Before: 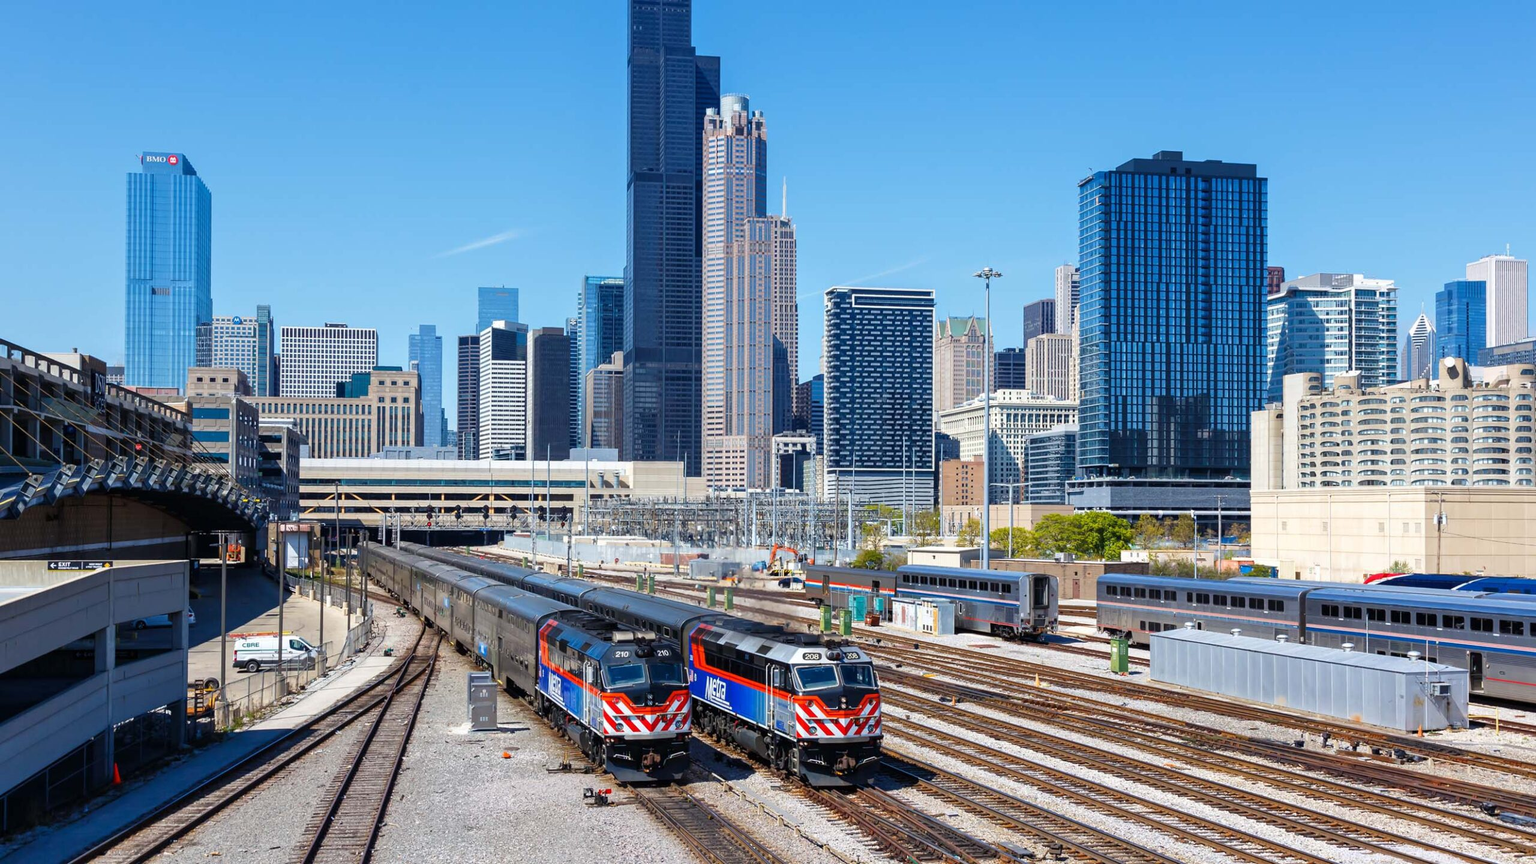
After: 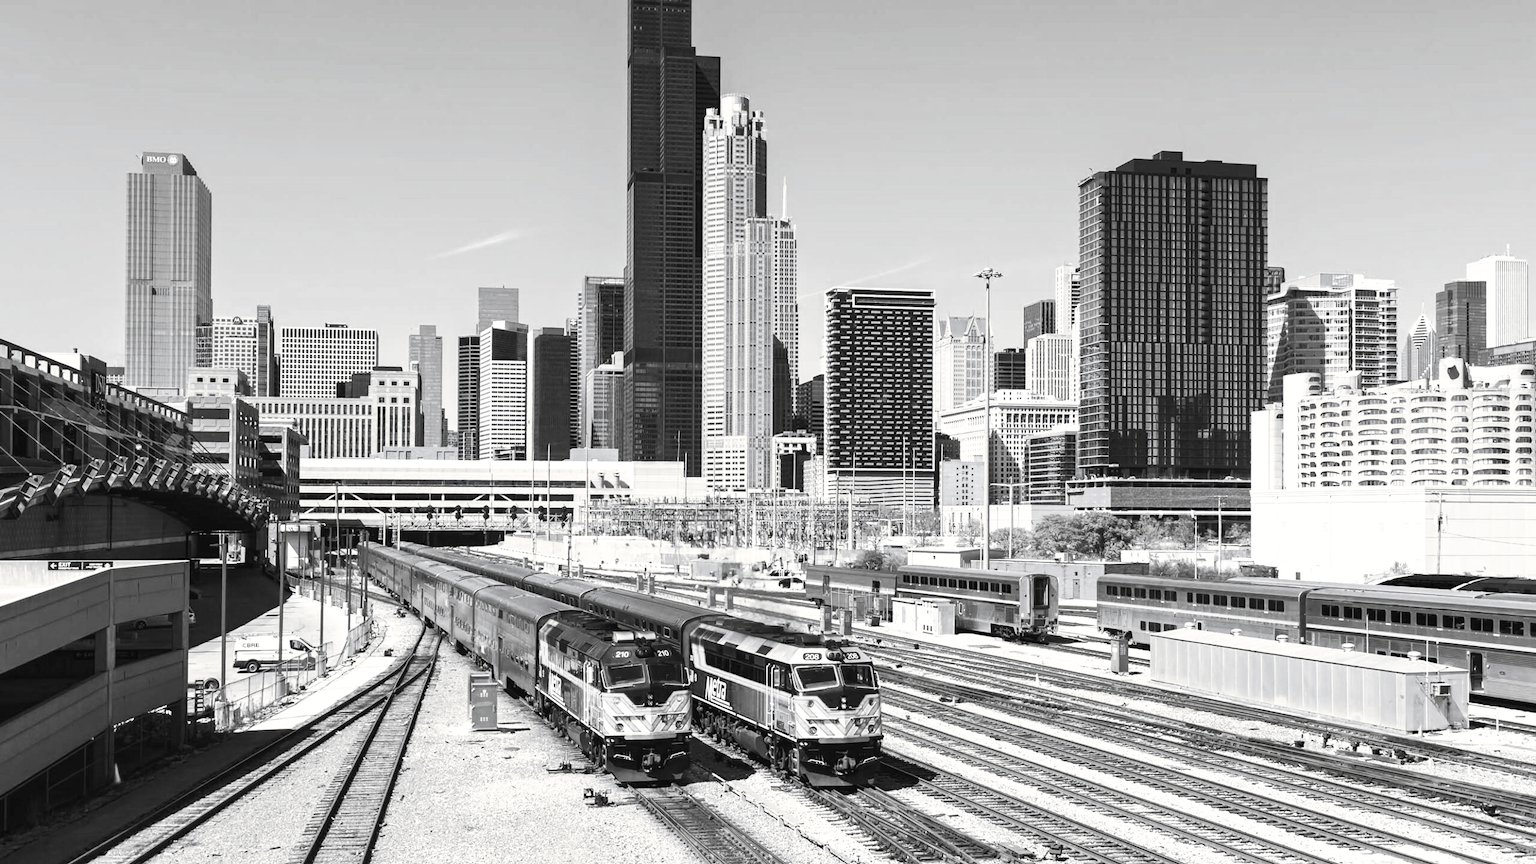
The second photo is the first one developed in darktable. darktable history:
tone curve: curves: ch0 [(0, 0) (0.003, 0.01) (0.011, 0.017) (0.025, 0.035) (0.044, 0.068) (0.069, 0.109) (0.1, 0.144) (0.136, 0.185) (0.177, 0.231) (0.224, 0.279) (0.277, 0.346) (0.335, 0.42) (0.399, 0.5) (0.468, 0.603) (0.543, 0.712) (0.623, 0.808) (0.709, 0.883) (0.801, 0.957) (0.898, 0.993) (1, 1)], preserve colors none
color look up table: target L [78.07, 90.24, 100, 81.33, 75.15, 74.78, 71.84, 98.62, 53.98, 63.98, 54.24, 64.74, 51.42, 26.5, 7.906, 200, 90.24, 82.41, 79.88, 77.34, 65.87, 79.52, 80.24, 45.63, 51.62, 42.92, 13.87, 98.62, 85.98, 87.41, 90.24, 76.61, 72.21, 55.02, 50.96, 78.8, 71.84, 47.51, 32.32, 52.01, 36.57, 6.024, 1.097, 1.645, 57.48, 68.87, 64.36, 29.94, 15.48], target a [-0.002, -0.293, -0.097, 0 ×4, -1.007, 0.001, 0, 0.001, 0, 0.001, 0, 0, 0, -0.293, -0.003, 0, -0.001, 0, -0.002, -0.001, 0, 0.001, 0.001, 0, -1.007, -0.102, -0.102, -0.293, -0.002, 0, 0.001, 0.001, -0.001, 0, 0.001, 0 ×9, 0.001, 0], target b [0.027, 3.684, 1.214, 0.004 ×4, 13.26, -0.003, 0.005, -0.002, 0.005, -0.005, -0.002, -0.001, 0, 3.684, 0.028, 0.004, 0.005, 0.005, 0.027, 0.005, -0.002, -0.005, -0.002, -0.001, 13.26, 1.257, 1.253, 3.684, 0.027, 0.004, -0.002, -0.002, 0.005, 0.004, -0.002, -0.002, -0.005, 0.002, -0.001, 0, 0, 0.005, 0.005, 0.005, -0.004, -0.001], num patches 49
